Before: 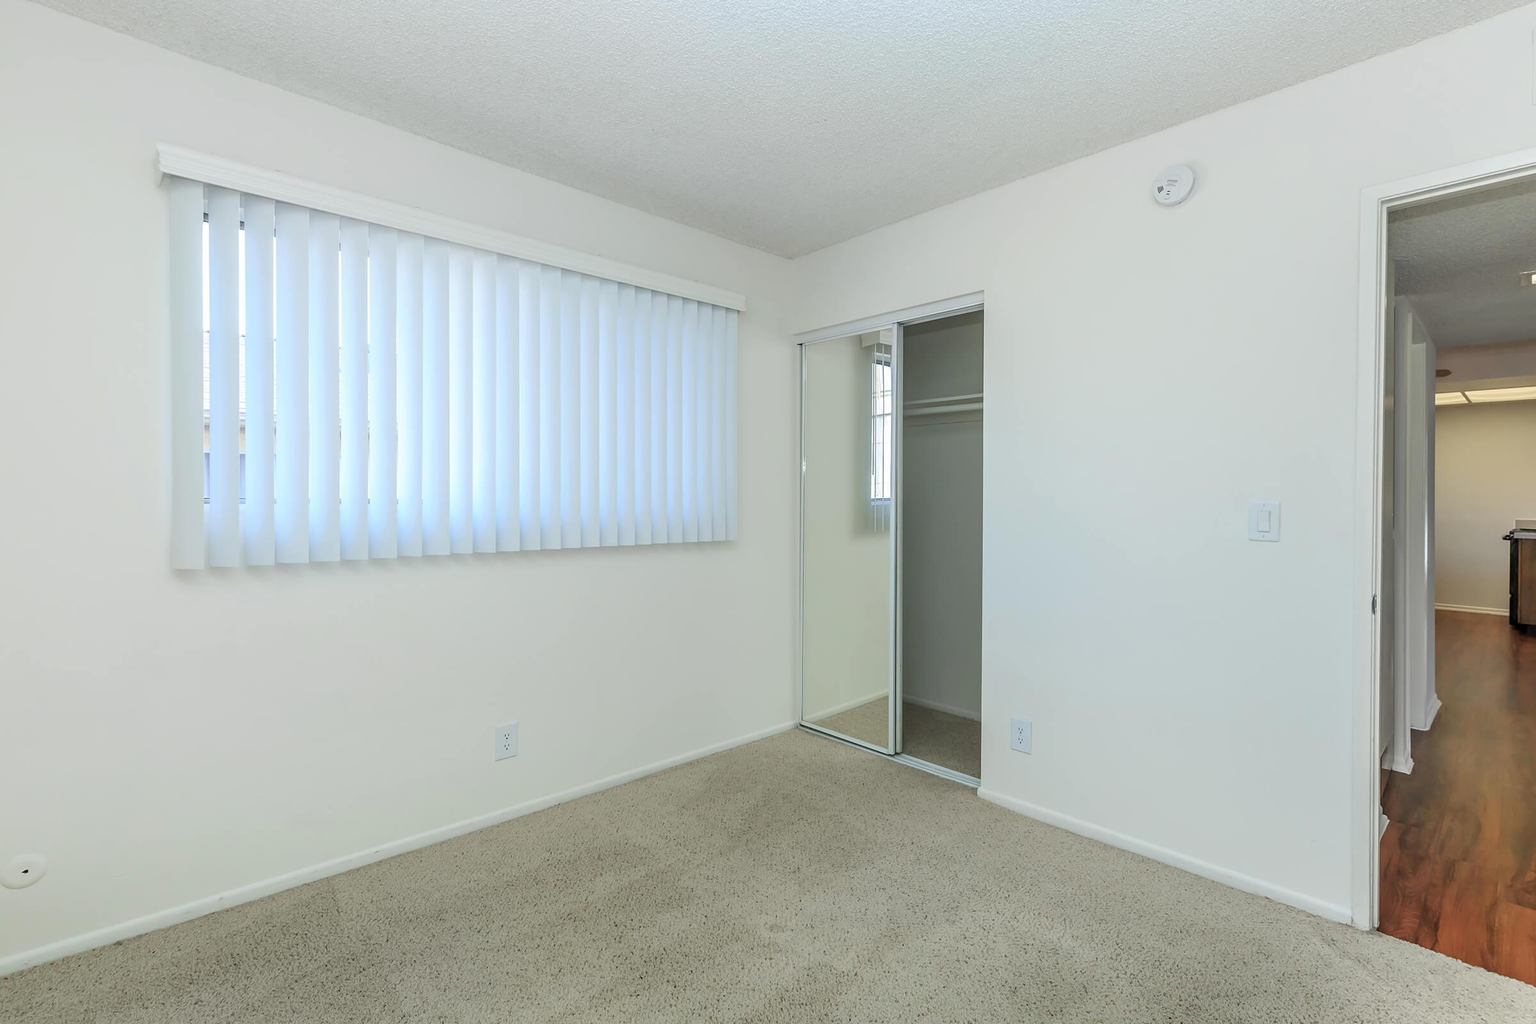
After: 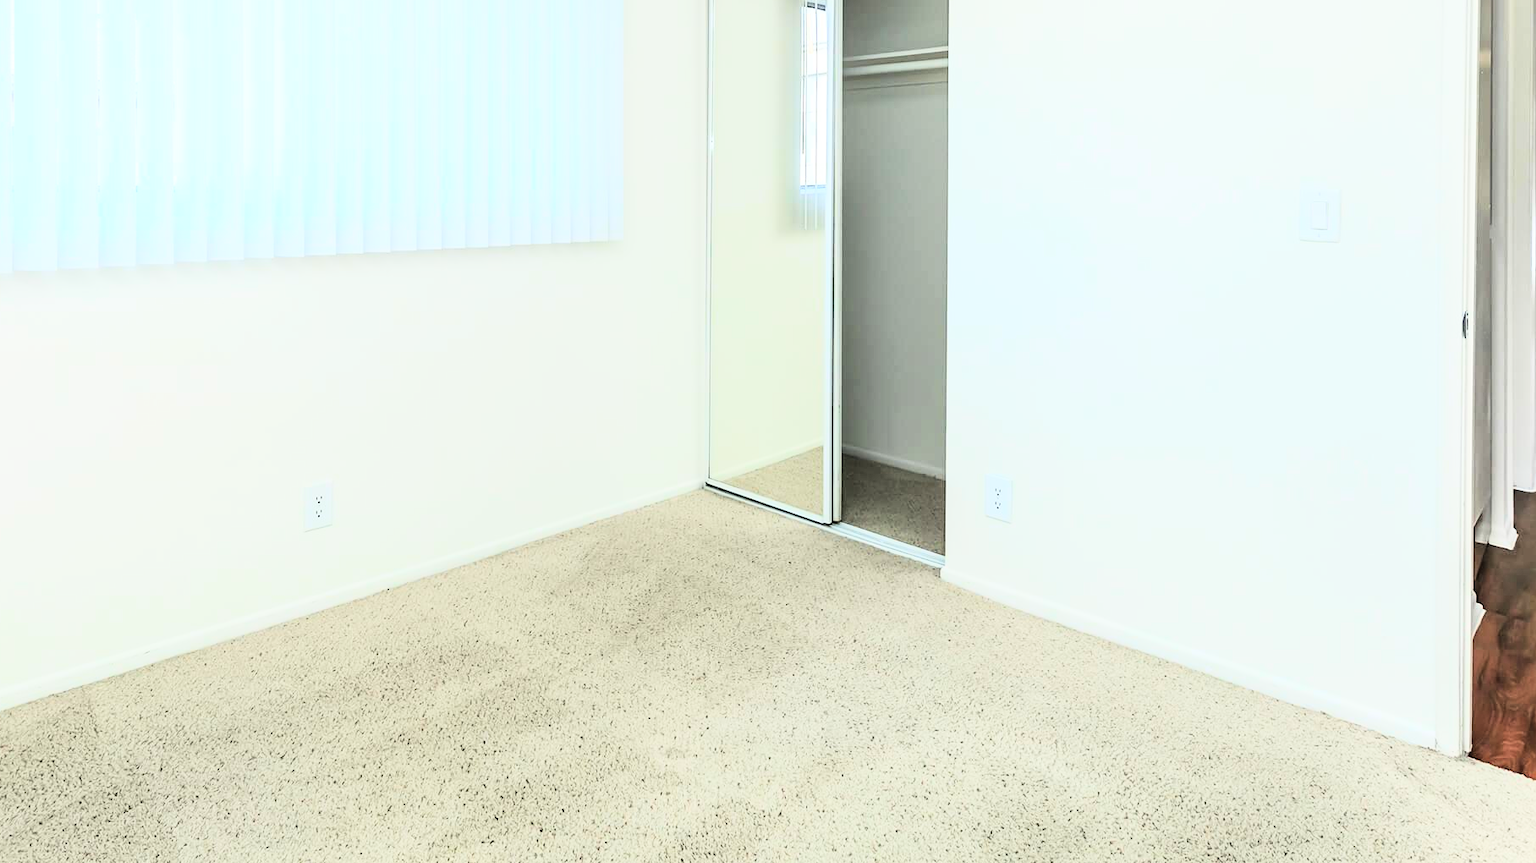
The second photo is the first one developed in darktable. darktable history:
crop and rotate: left 17.299%, top 35.115%, right 7.015%, bottom 1.024%
rgb curve: curves: ch0 [(0, 0) (0.21, 0.15) (0.24, 0.21) (0.5, 0.75) (0.75, 0.96) (0.89, 0.99) (1, 1)]; ch1 [(0, 0.02) (0.21, 0.13) (0.25, 0.2) (0.5, 0.67) (0.75, 0.9) (0.89, 0.97) (1, 1)]; ch2 [(0, 0.02) (0.21, 0.13) (0.25, 0.2) (0.5, 0.67) (0.75, 0.9) (0.89, 0.97) (1, 1)], compensate middle gray true
